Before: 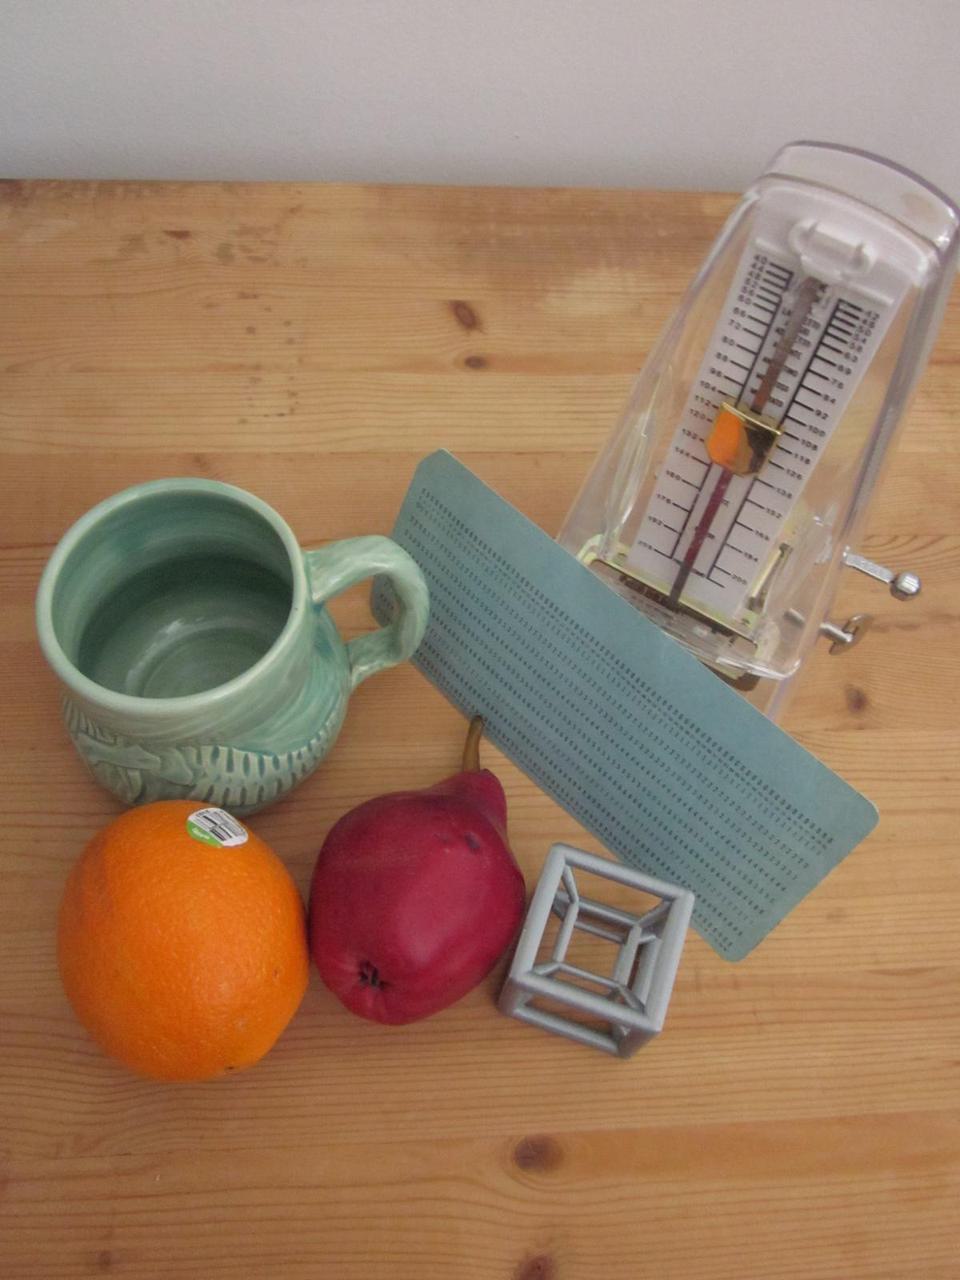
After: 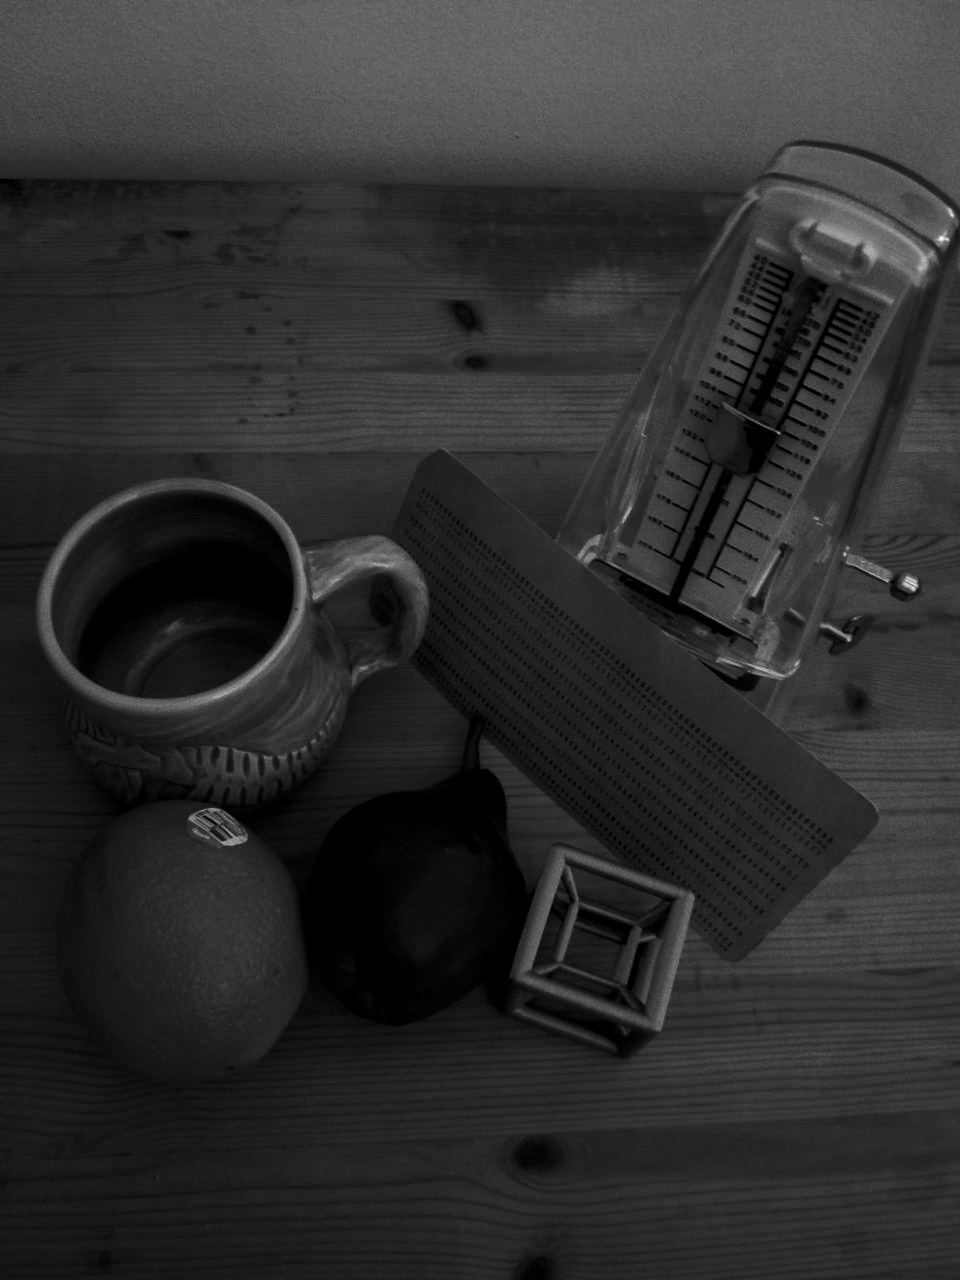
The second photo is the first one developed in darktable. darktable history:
local contrast: on, module defaults
contrast brightness saturation: brightness -1, saturation 1
monochrome: on, module defaults
